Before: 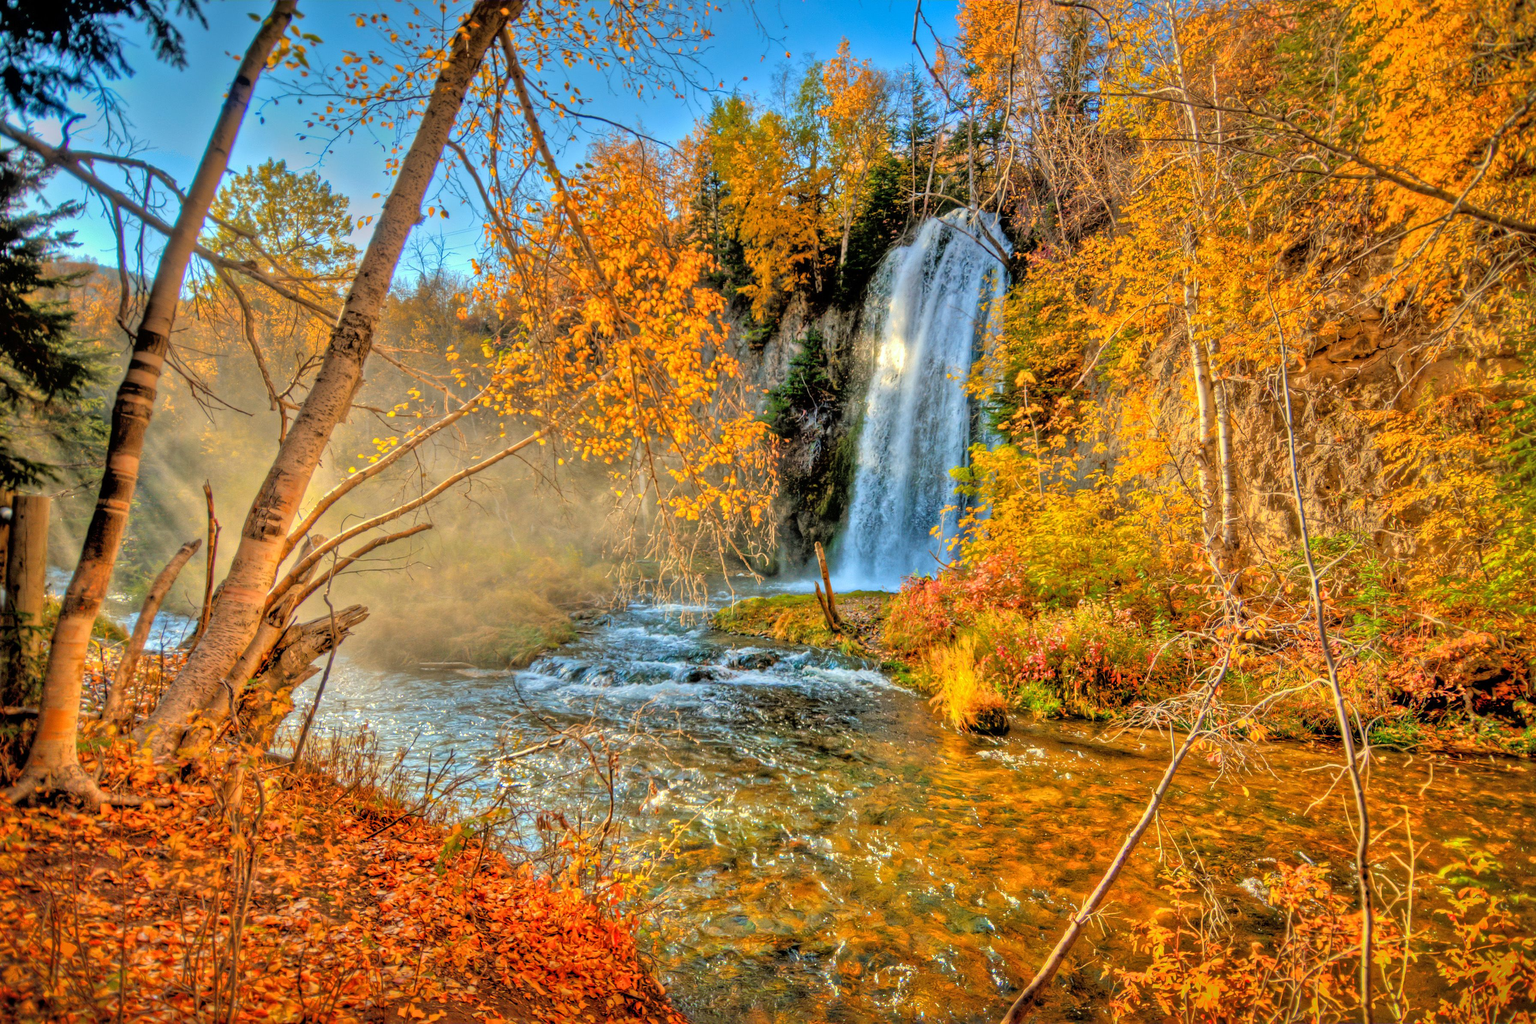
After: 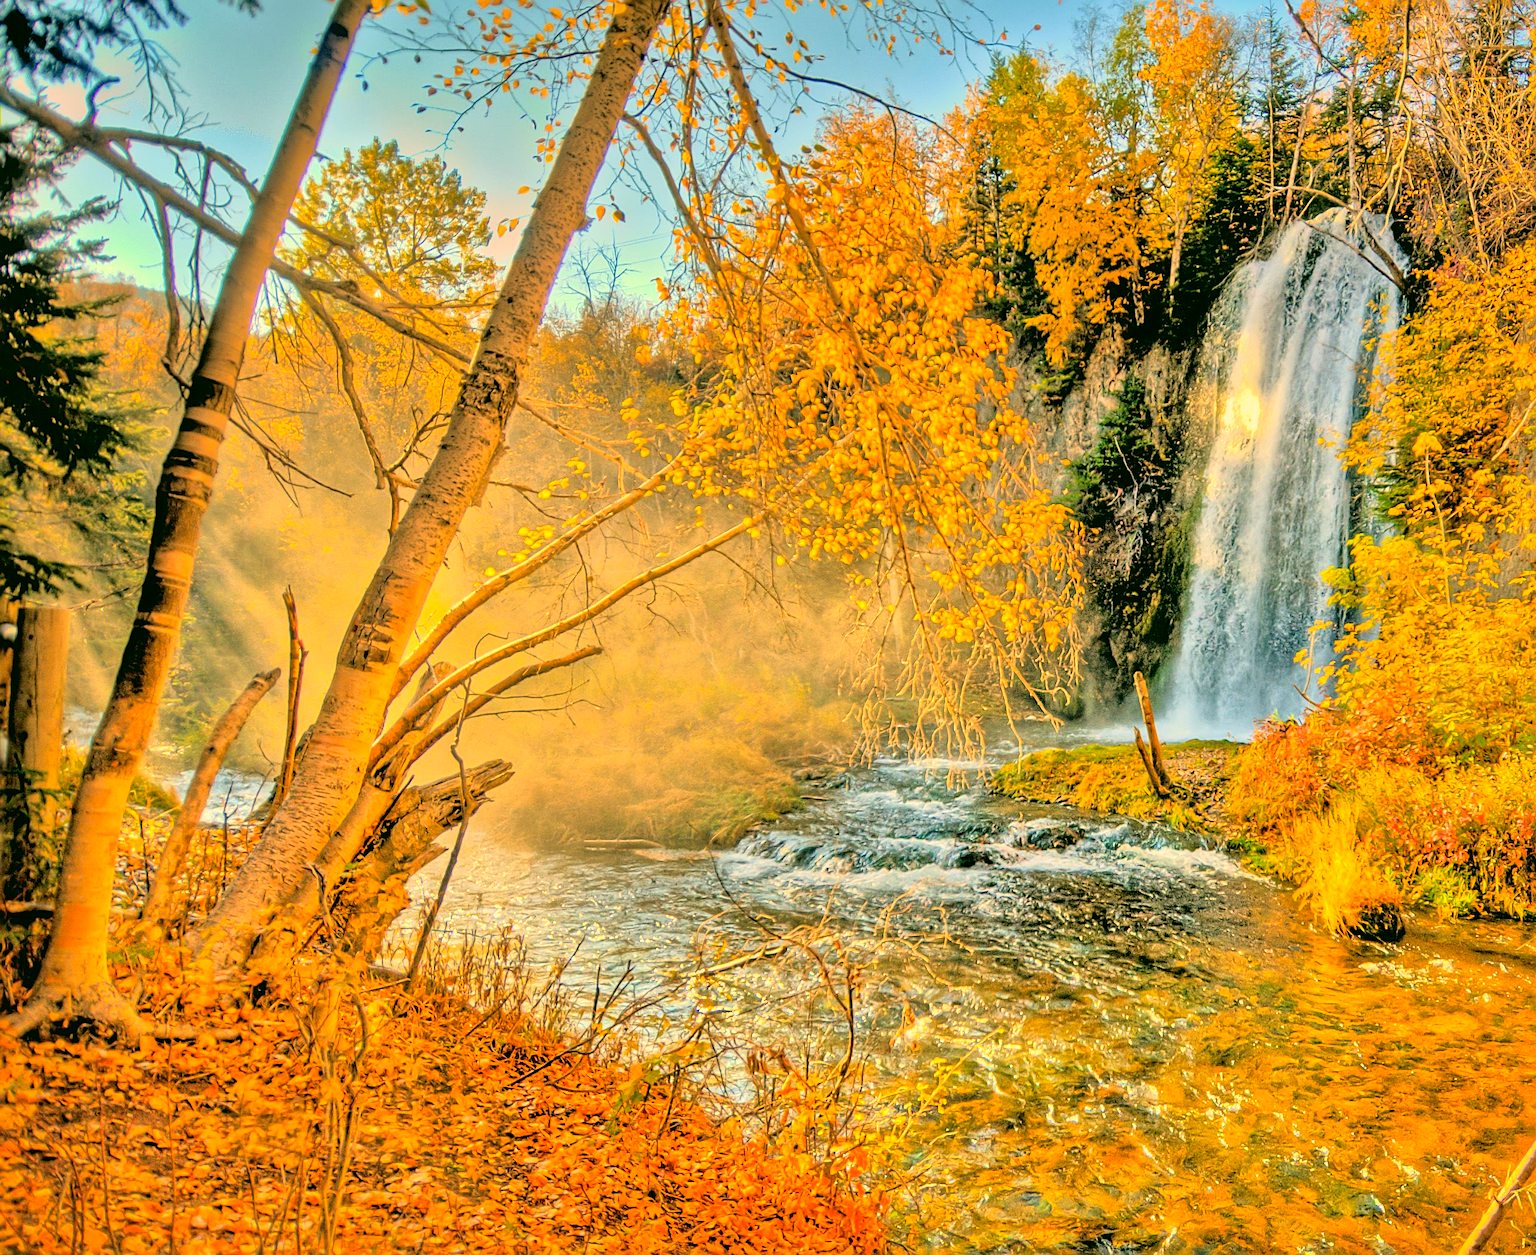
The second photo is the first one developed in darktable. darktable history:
tone curve: curves: ch0 [(0, 0) (0.003, 0.003) (0.011, 0.01) (0.025, 0.023) (0.044, 0.041) (0.069, 0.064) (0.1, 0.094) (0.136, 0.143) (0.177, 0.205) (0.224, 0.281) (0.277, 0.367) (0.335, 0.457) (0.399, 0.542) (0.468, 0.629) (0.543, 0.711) (0.623, 0.788) (0.709, 0.863) (0.801, 0.912) (0.898, 0.955) (1, 1)], color space Lab, independent channels, preserve colors none
color correction: highlights a* 5.3, highlights b* 24.26, shadows a* -15.58, shadows b* 4.02
crop: top 5.803%, right 27.864%, bottom 5.804%
sharpen: radius 2.676, amount 0.669
shadows and highlights: on, module defaults
white balance: red 1.127, blue 0.943
